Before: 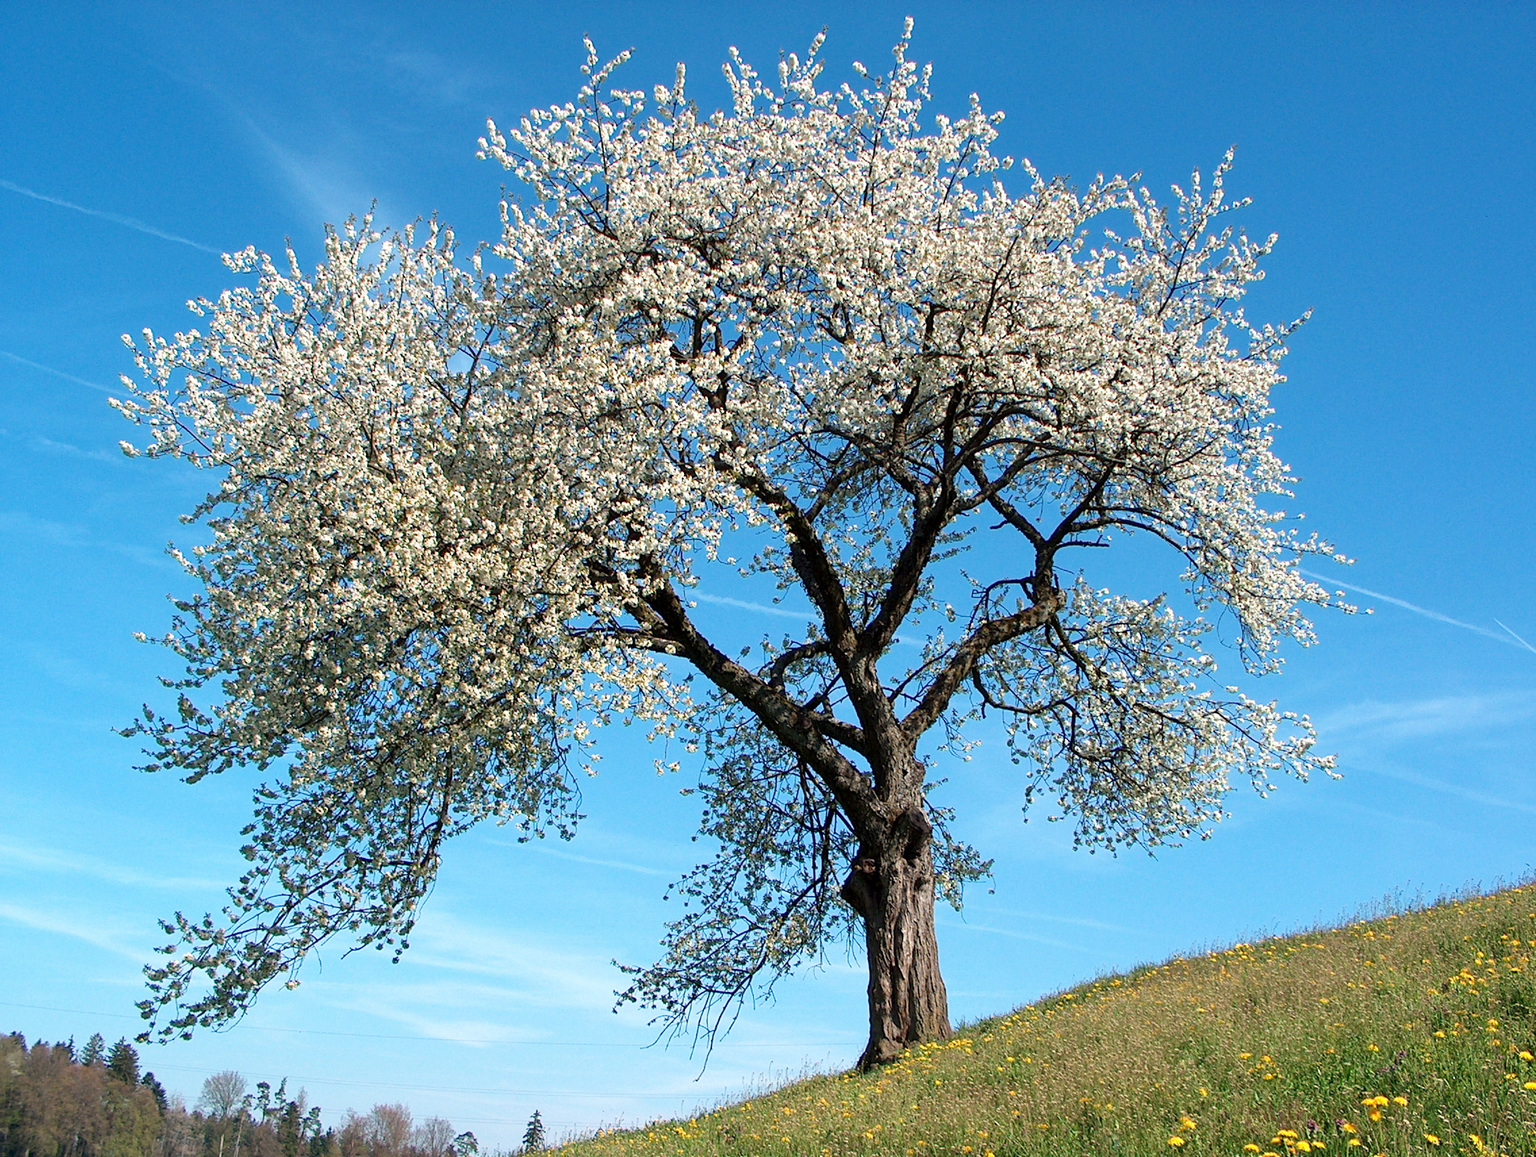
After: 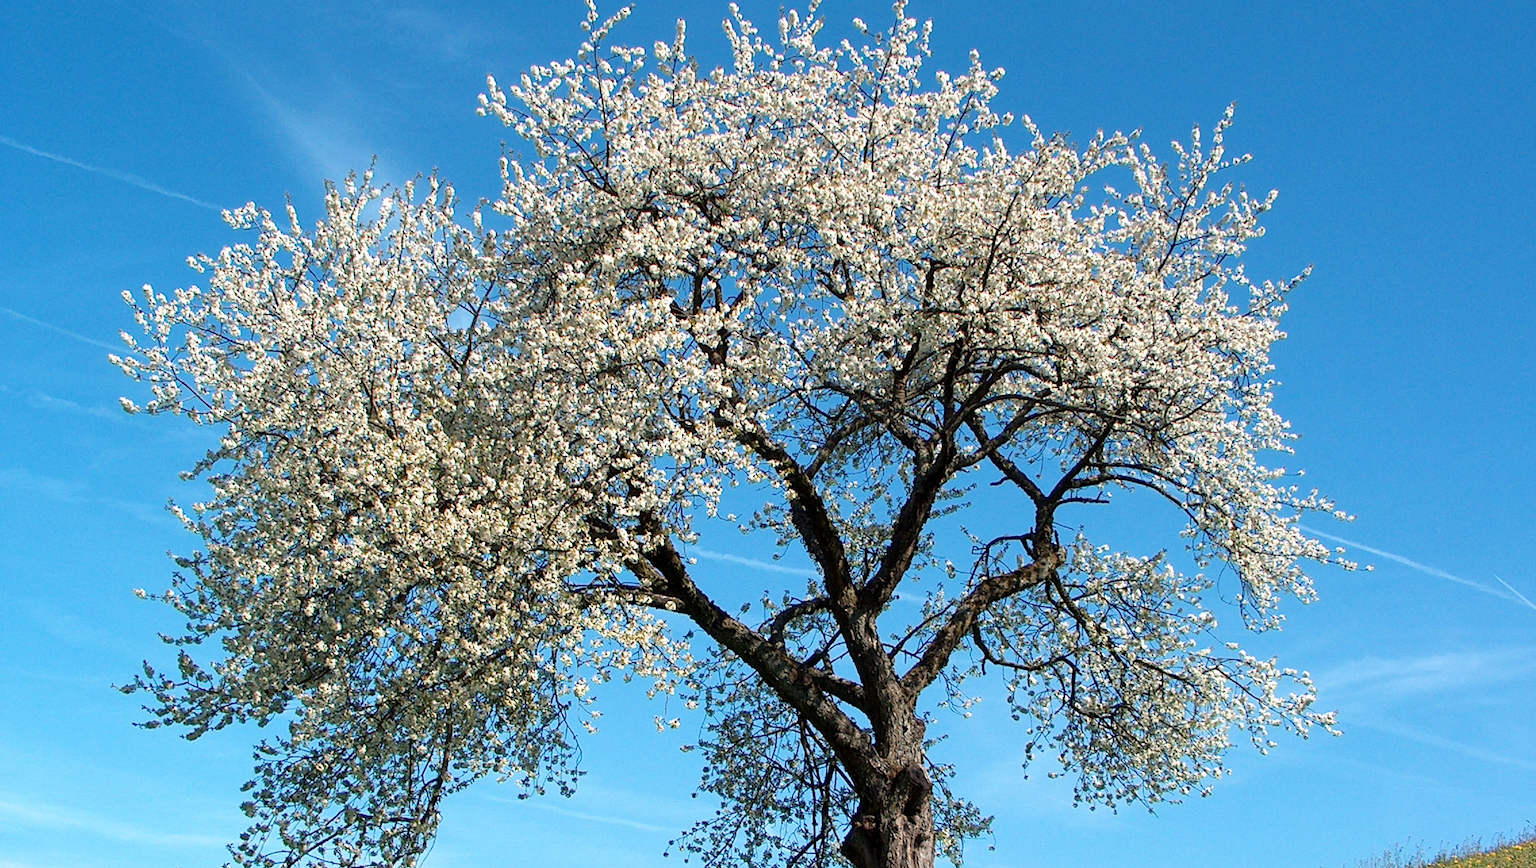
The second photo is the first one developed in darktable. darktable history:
crop: top 3.814%, bottom 21.115%
